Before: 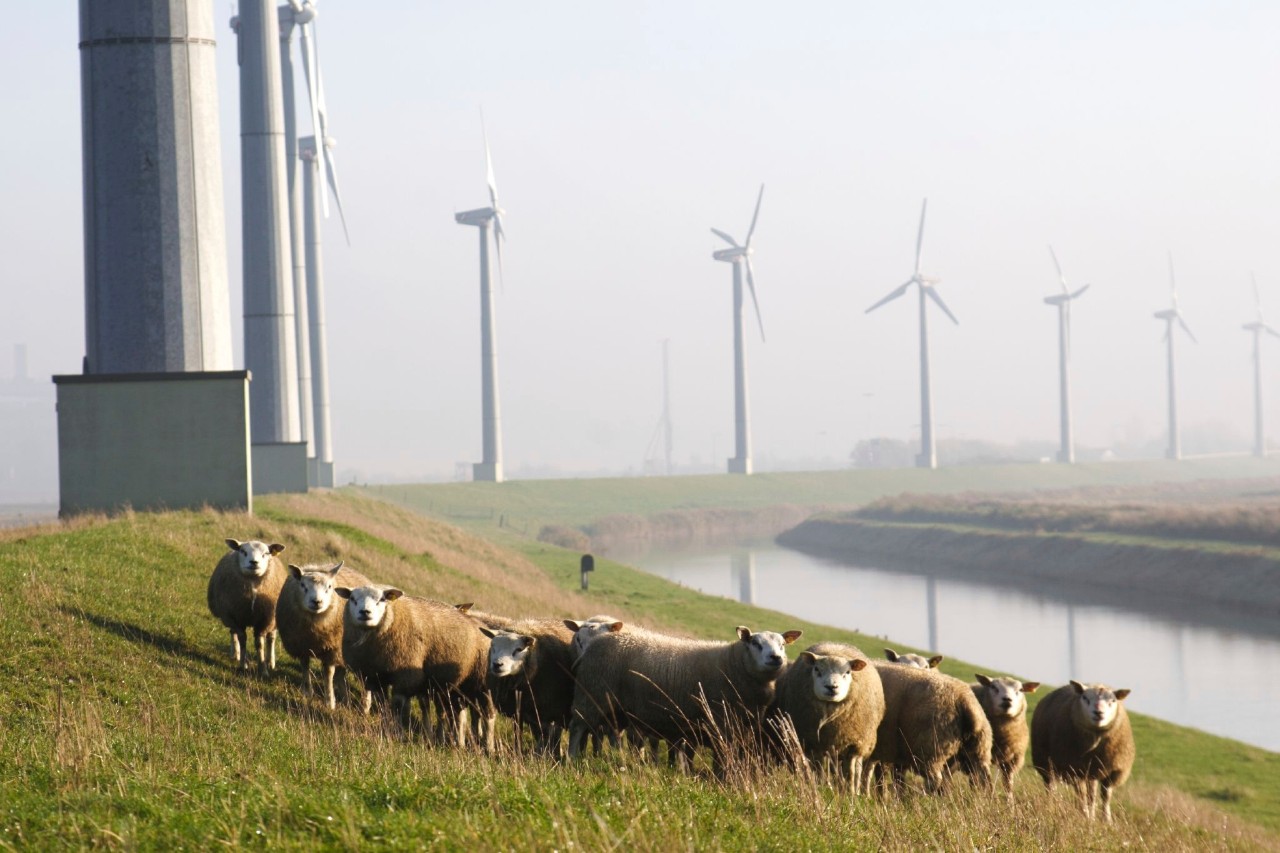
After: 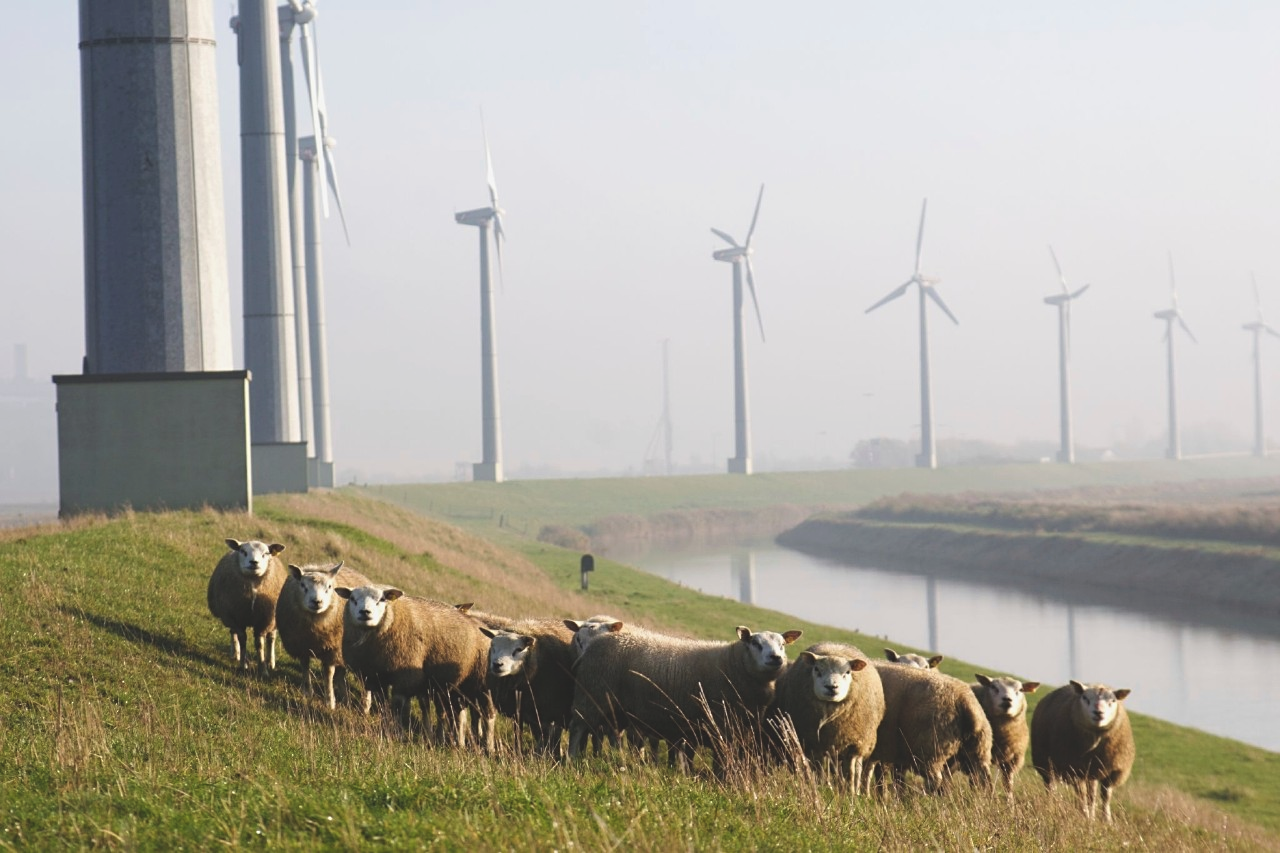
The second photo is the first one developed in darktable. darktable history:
color zones: curves: ch0 [(0, 0.5) (0.143, 0.5) (0.286, 0.5) (0.429, 0.5) (0.571, 0.5) (0.714, 0.476) (0.857, 0.5) (1, 0.5)]; ch2 [(0, 0.5) (0.143, 0.5) (0.286, 0.5) (0.429, 0.5) (0.571, 0.5) (0.714, 0.487) (0.857, 0.5) (1, 0.5)], mix 26.41%
sharpen: amount 0.205
exposure: black level correction -0.015, exposure -0.136 EV, compensate highlight preservation false
